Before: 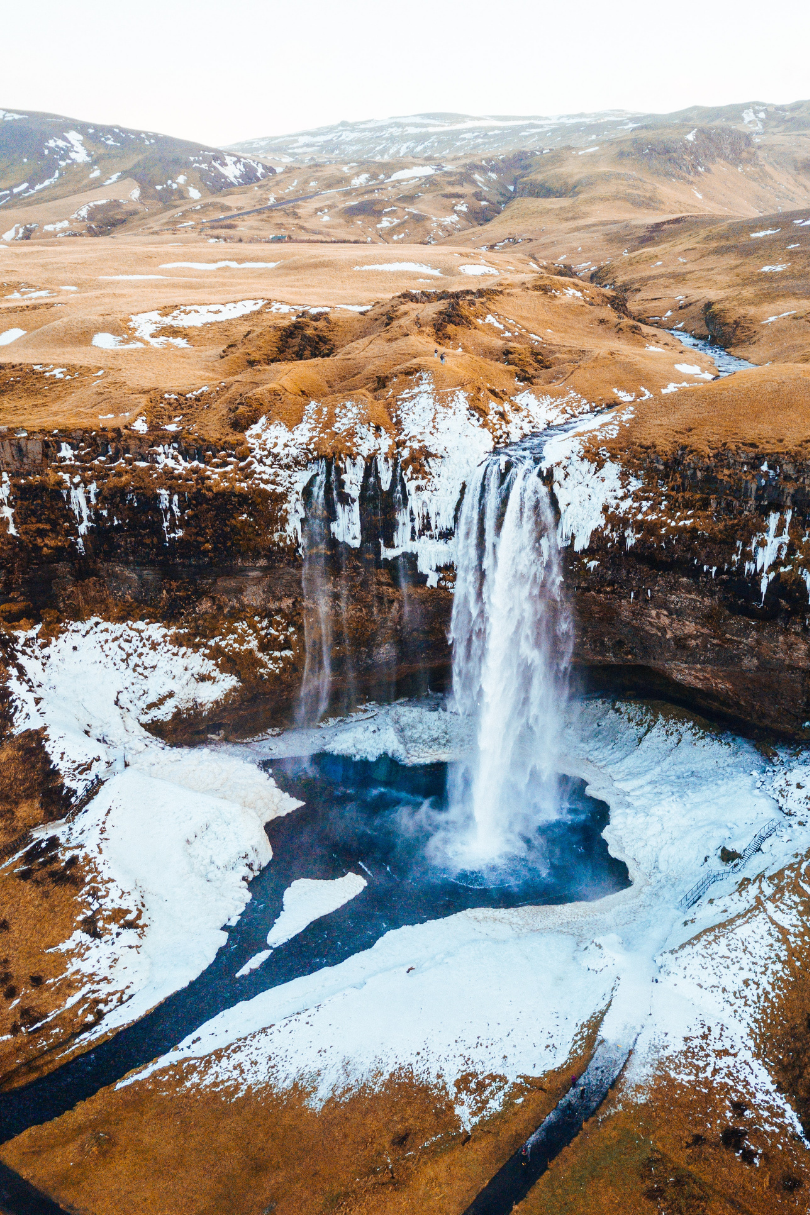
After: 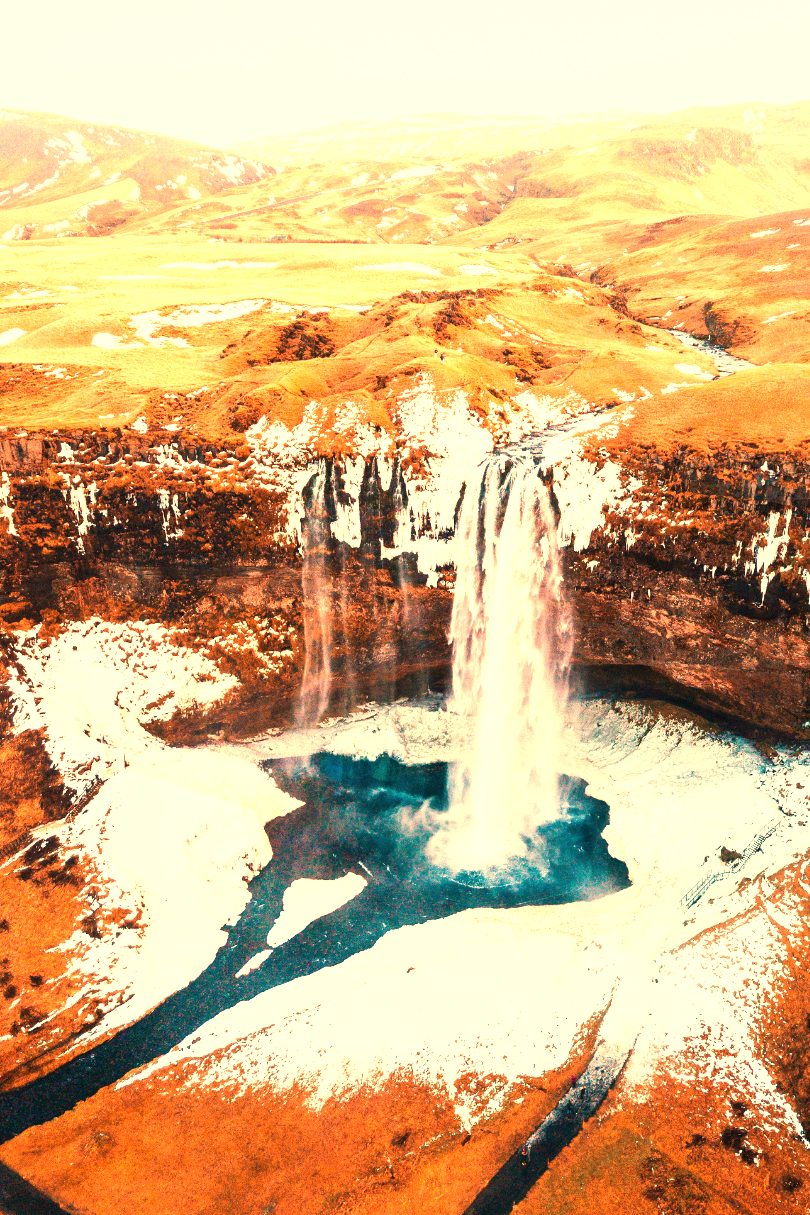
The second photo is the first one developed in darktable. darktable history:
exposure: black level correction 0.001, exposure 0.955 EV, compensate exposure bias true, compensate highlight preservation false
white balance: red 1.467, blue 0.684
